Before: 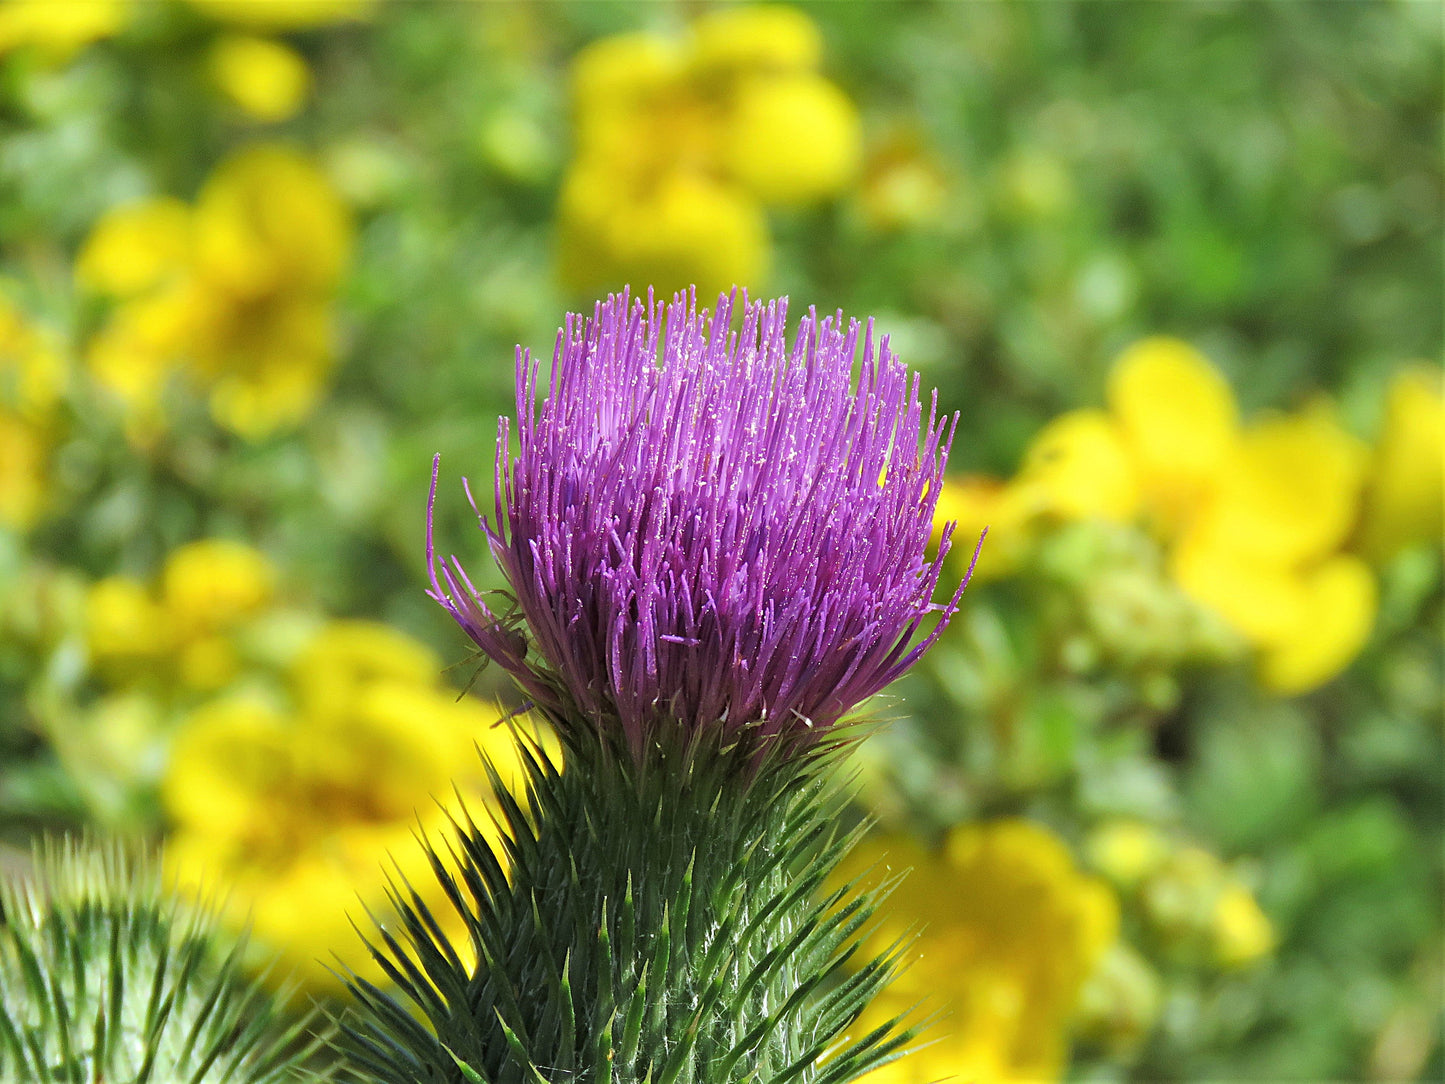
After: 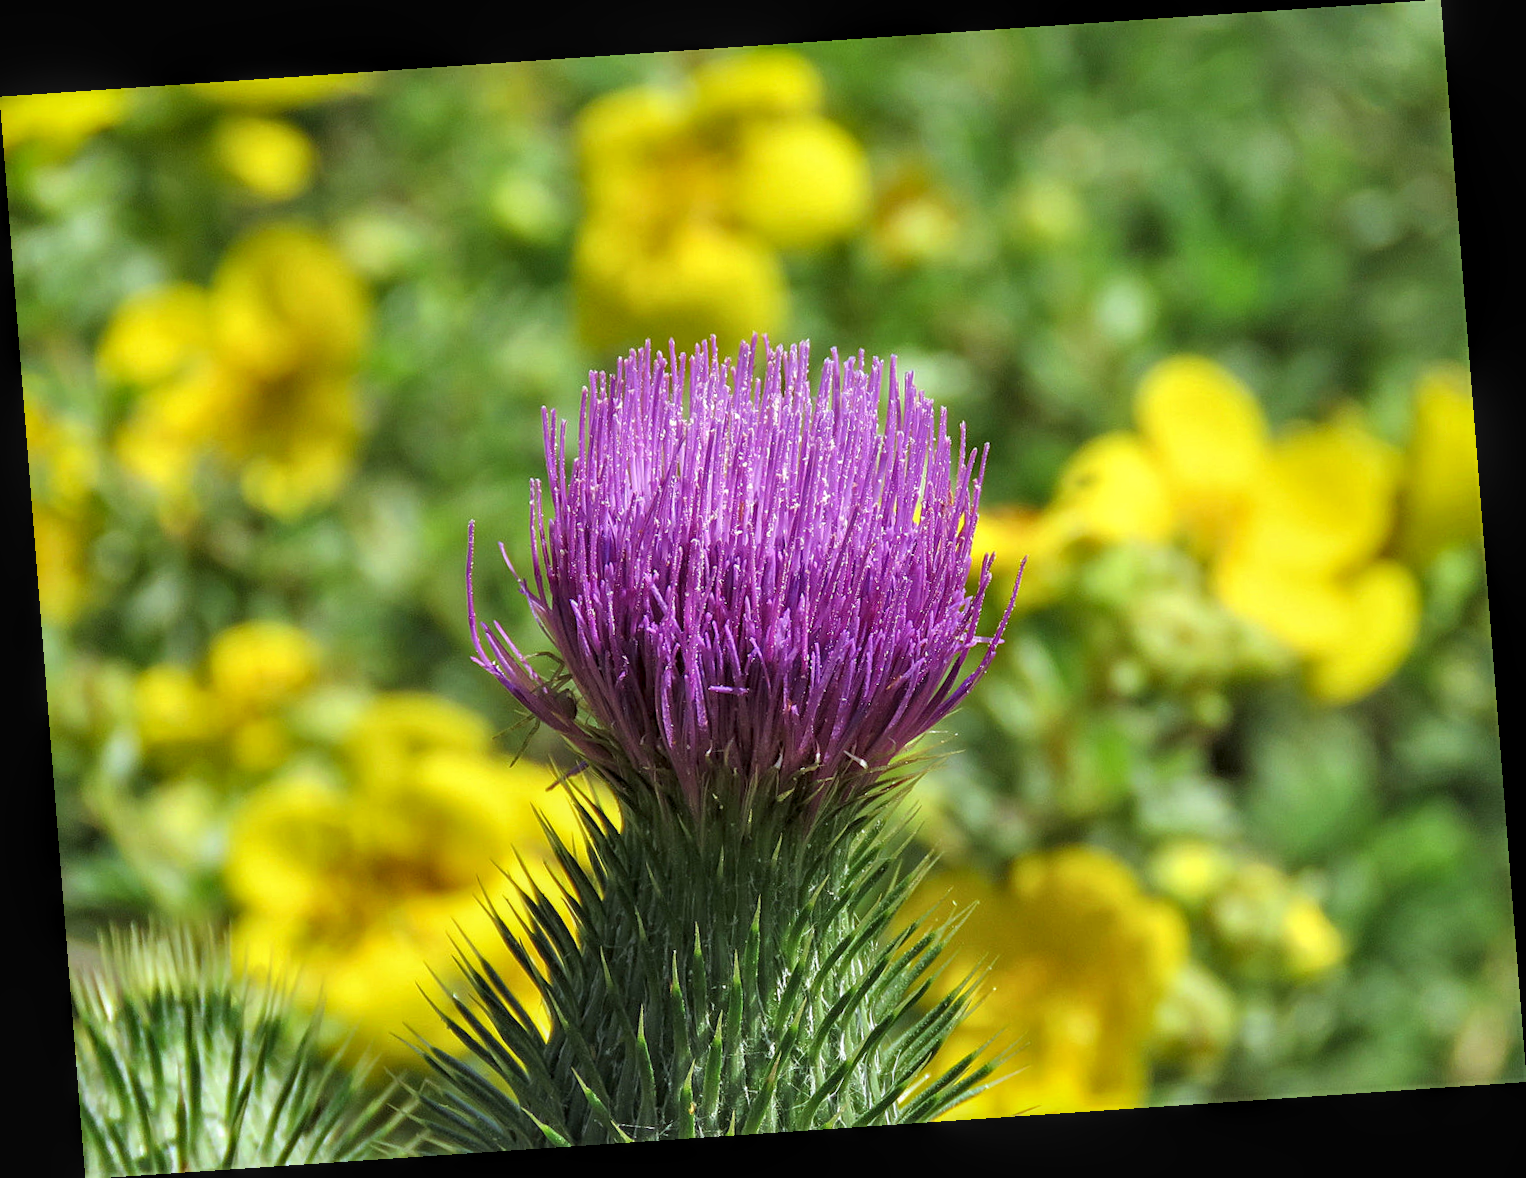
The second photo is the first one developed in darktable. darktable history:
rotate and perspective: rotation -4.2°, shear 0.006, automatic cropping off
local contrast: on, module defaults
